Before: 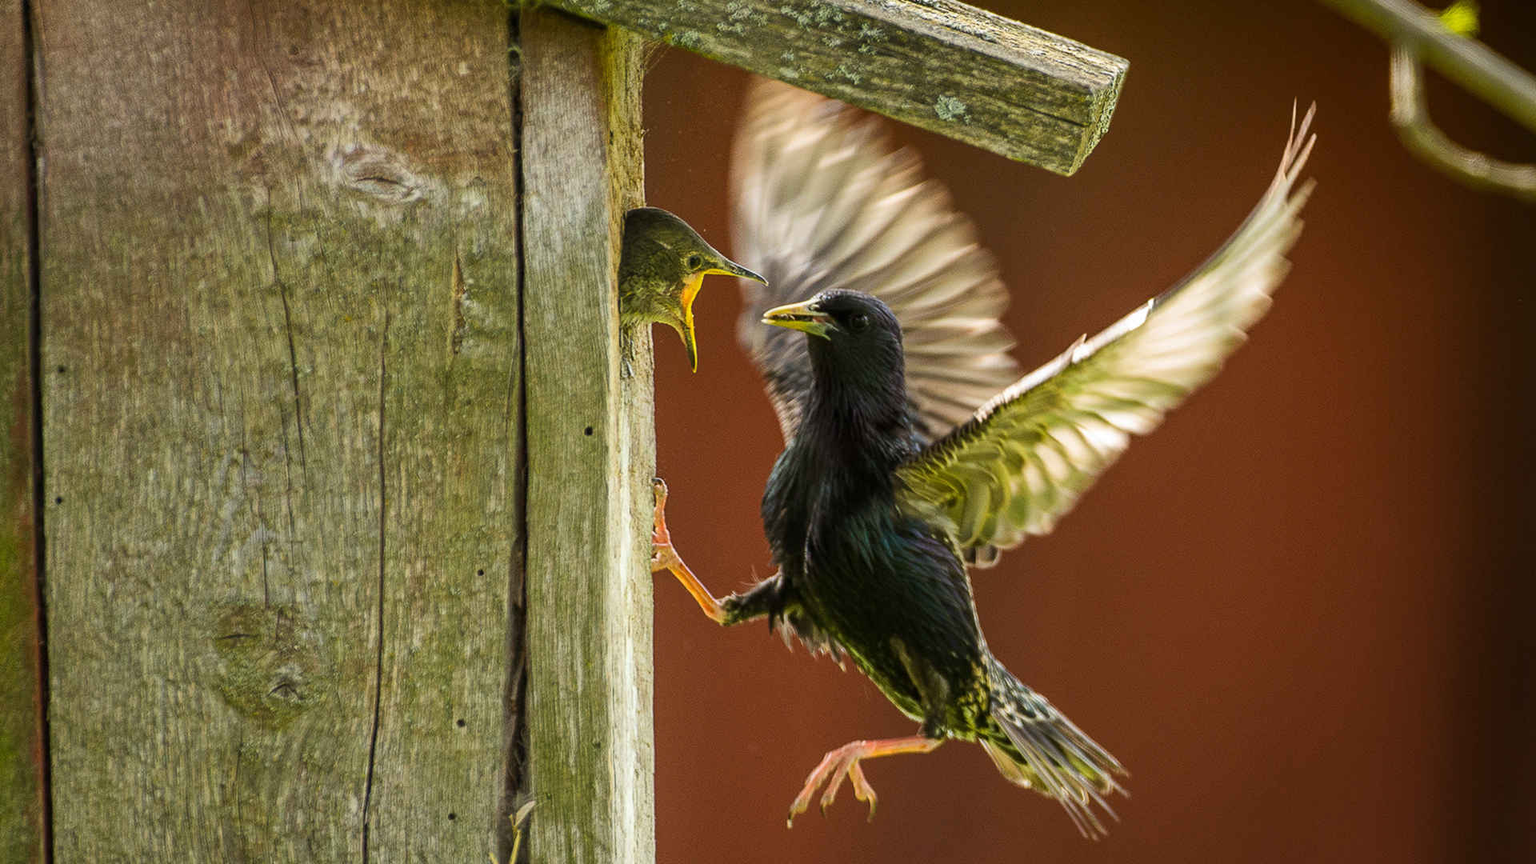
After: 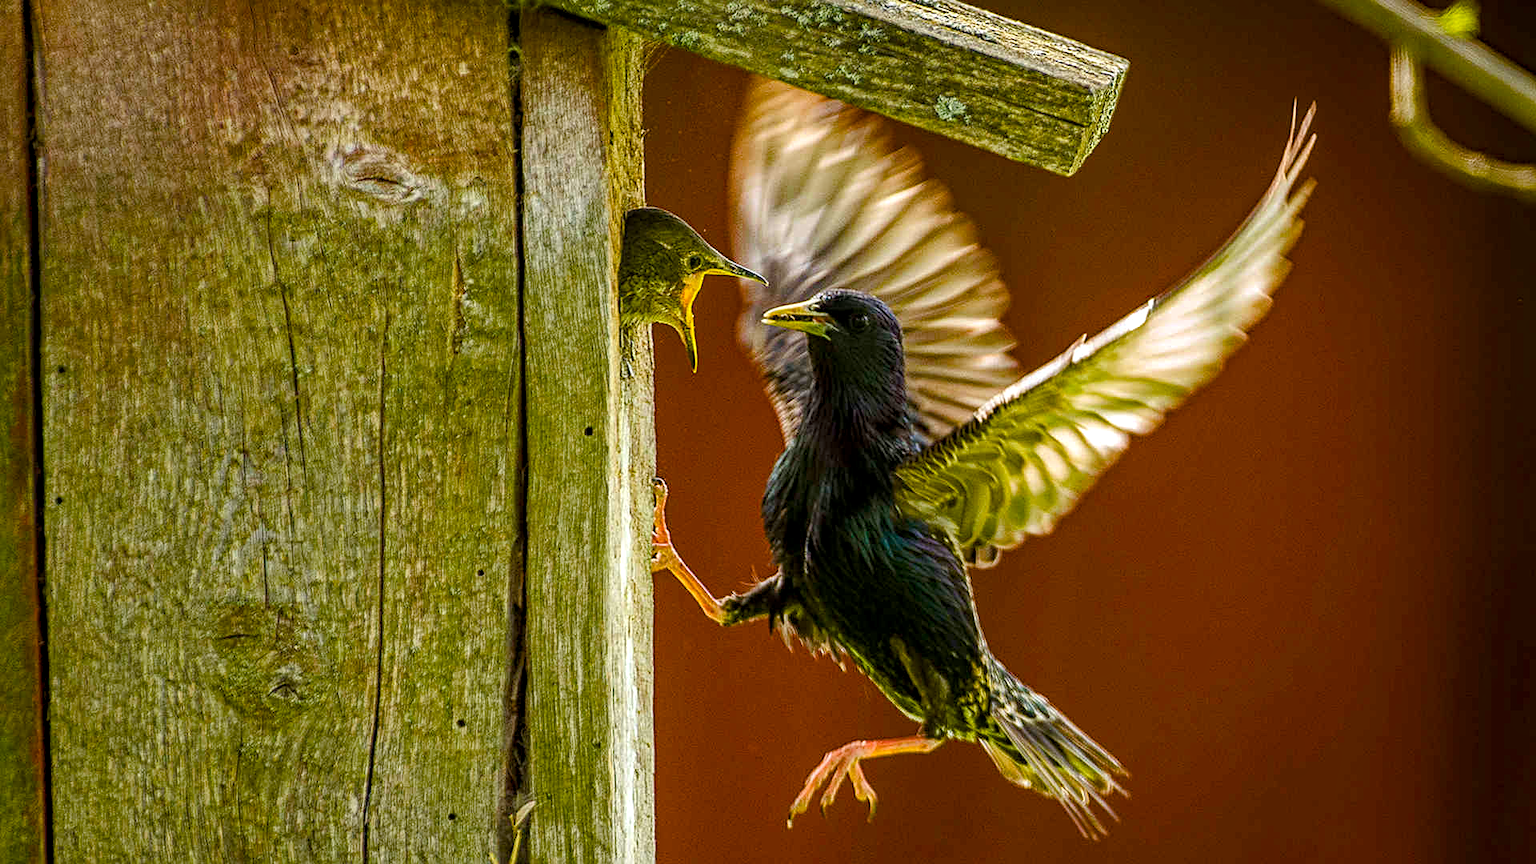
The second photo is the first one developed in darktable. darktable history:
color balance rgb: perceptual saturation grading › global saturation 23.271%, perceptual saturation grading › highlights -24.492%, perceptual saturation grading › mid-tones 24.022%, perceptual saturation grading › shadows 40.218%, global vibrance 22.617%
local contrast: on, module defaults
haze removal: strength 0.302, distance 0.252, compatibility mode true, adaptive false
sharpen: on, module defaults
